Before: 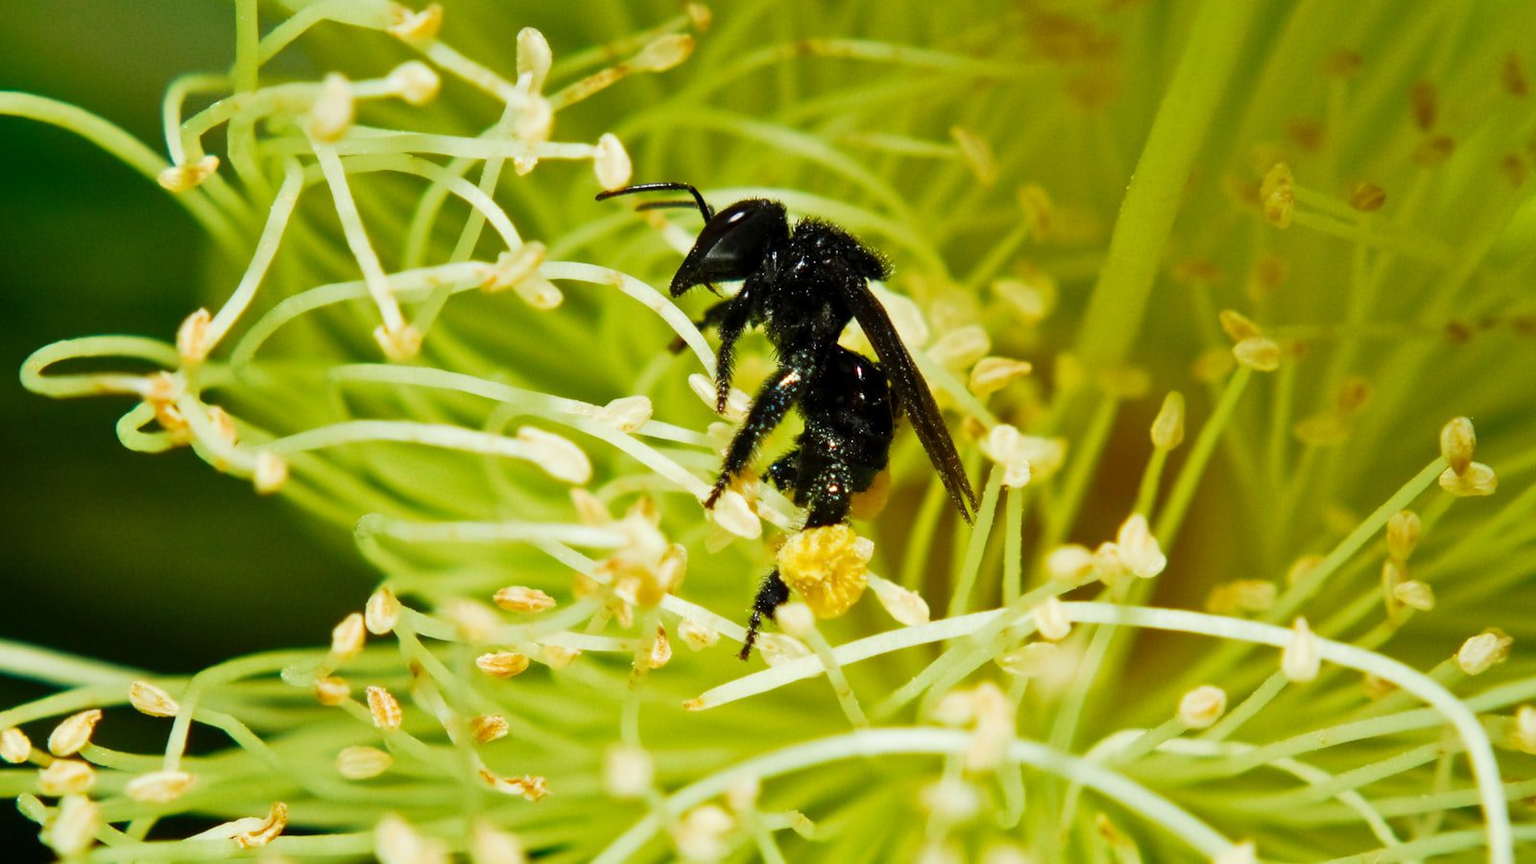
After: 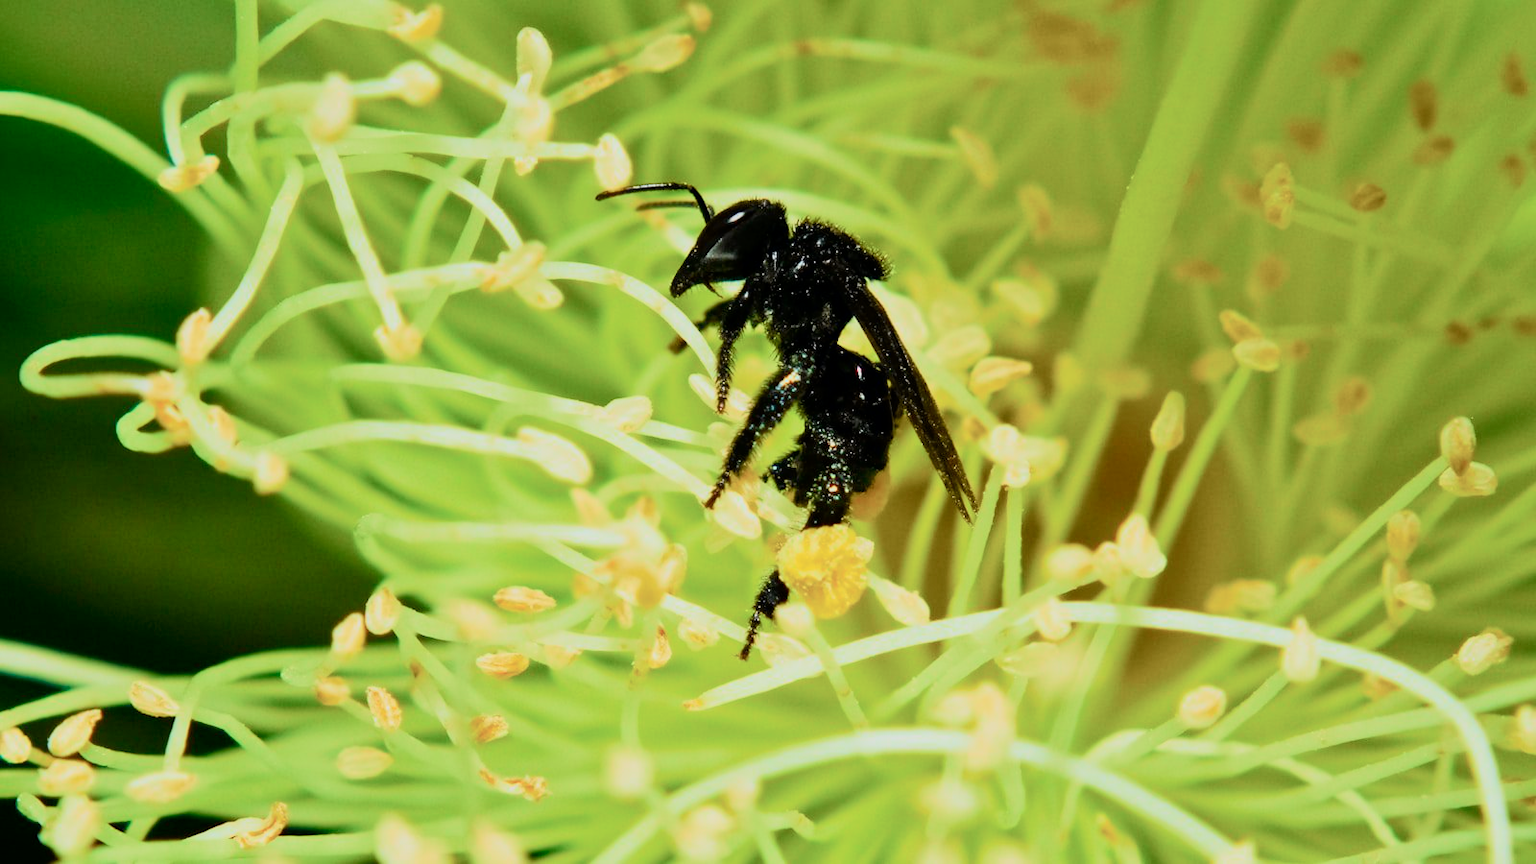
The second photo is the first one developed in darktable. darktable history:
tone curve: curves: ch0 [(0, 0) (0.048, 0.024) (0.099, 0.082) (0.227, 0.255) (0.407, 0.482) (0.543, 0.634) (0.719, 0.77) (0.837, 0.843) (1, 0.906)]; ch1 [(0, 0) (0.3, 0.268) (0.404, 0.374) (0.475, 0.463) (0.501, 0.499) (0.514, 0.502) (0.551, 0.541) (0.643, 0.648) (0.682, 0.674) (0.802, 0.812) (1, 1)]; ch2 [(0, 0) (0.259, 0.207) (0.323, 0.311) (0.364, 0.368) (0.442, 0.461) (0.498, 0.498) (0.531, 0.528) (0.581, 0.602) (0.629, 0.659) (0.768, 0.728) (1, 1)], color space Lab, independent channels, preserve colors none
